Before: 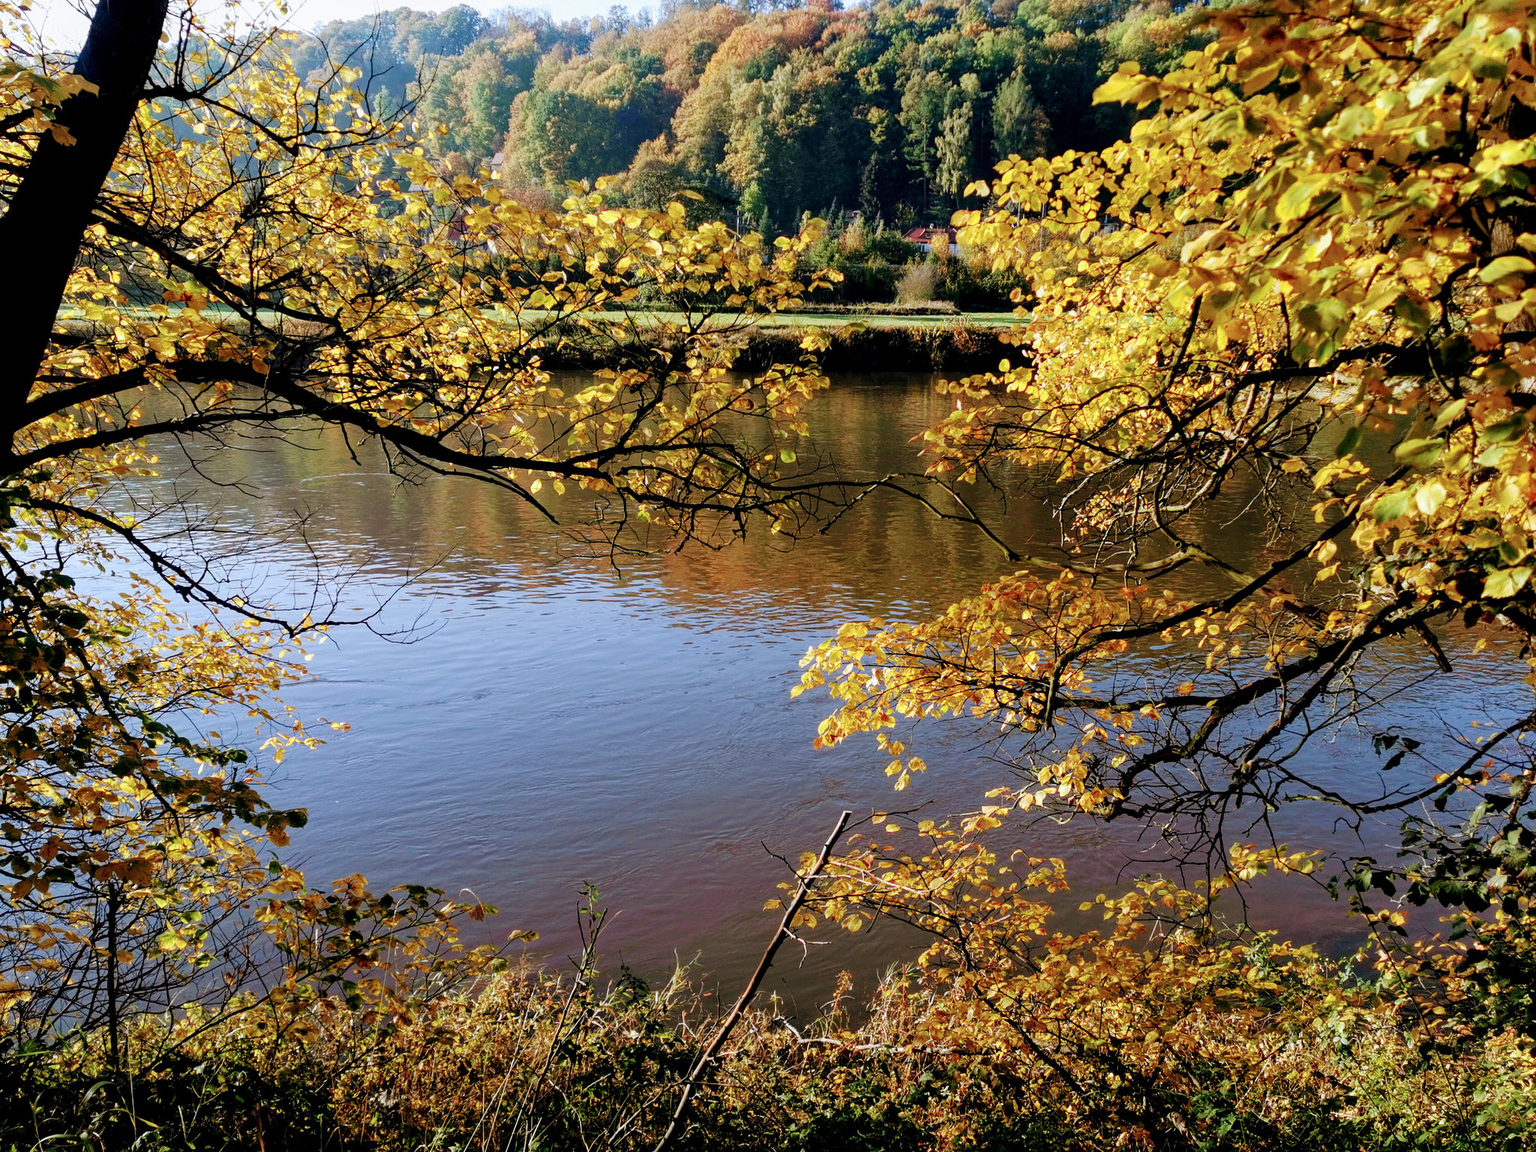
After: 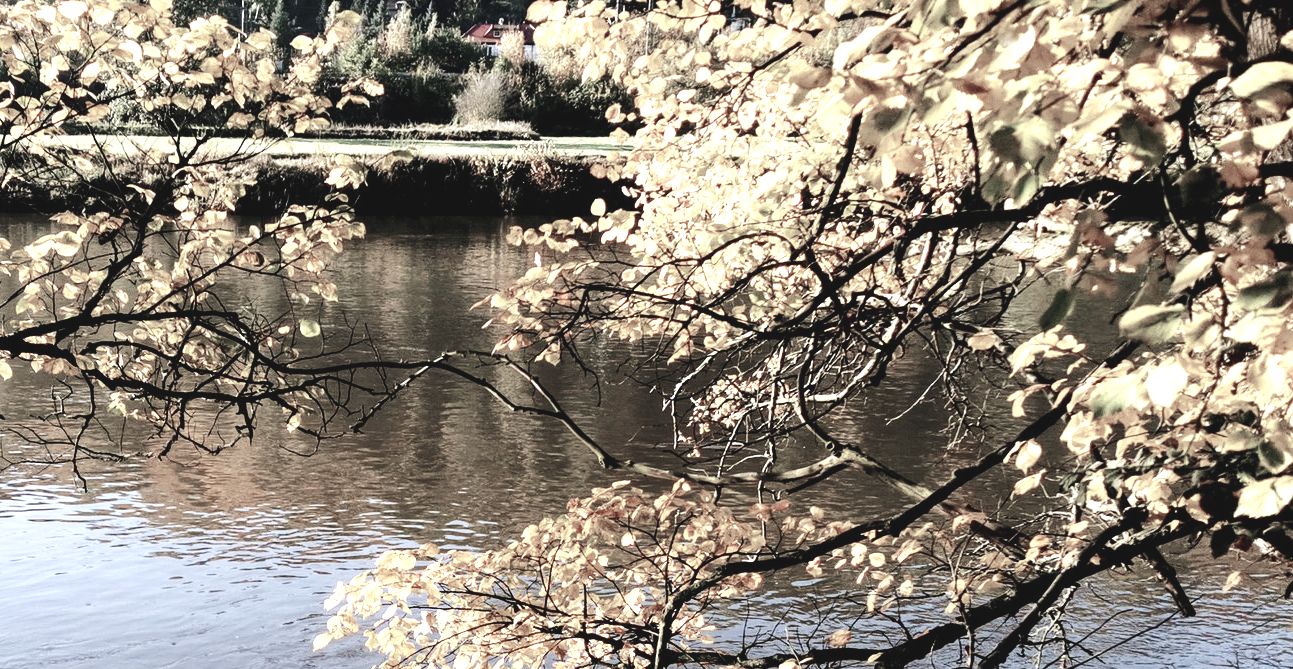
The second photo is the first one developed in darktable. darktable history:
exposure: black level correction -0.005, exposure 1 EV, compensate highlight preservation false
crop: left 36.212%, top 18.242%, right 0.64%, bottom 38.18%
tone curve: curves: ch0 [(0, 0) (0.003, 0.003) (0.011, 0.011) (0.025, 0.022) (0.044, 0.039) (0.069, 0.055) (0.1, 0.074) (0.136, 0.101) (0.177, 0.134) (0.224, 0.171) (0.277, 0.216) (0.335, 0.277) (0.399, 0.345) (0.468, 0.427) (0.543, 0.526) (0.623, 0.636) (0.709, 0.731) (0.801, 0.822) (0.898, 0.917) (1, 1)], color space Lab, independent channels, preserve colors none
color zones: curves: ch1 [(0, 0.34) (0.143, 0.164) (0.286, 0.152) (0.429, 0.176) (0.571, 0.173) (0.714, 0.188) (0.857, 0.199) (1, 0.34)]
